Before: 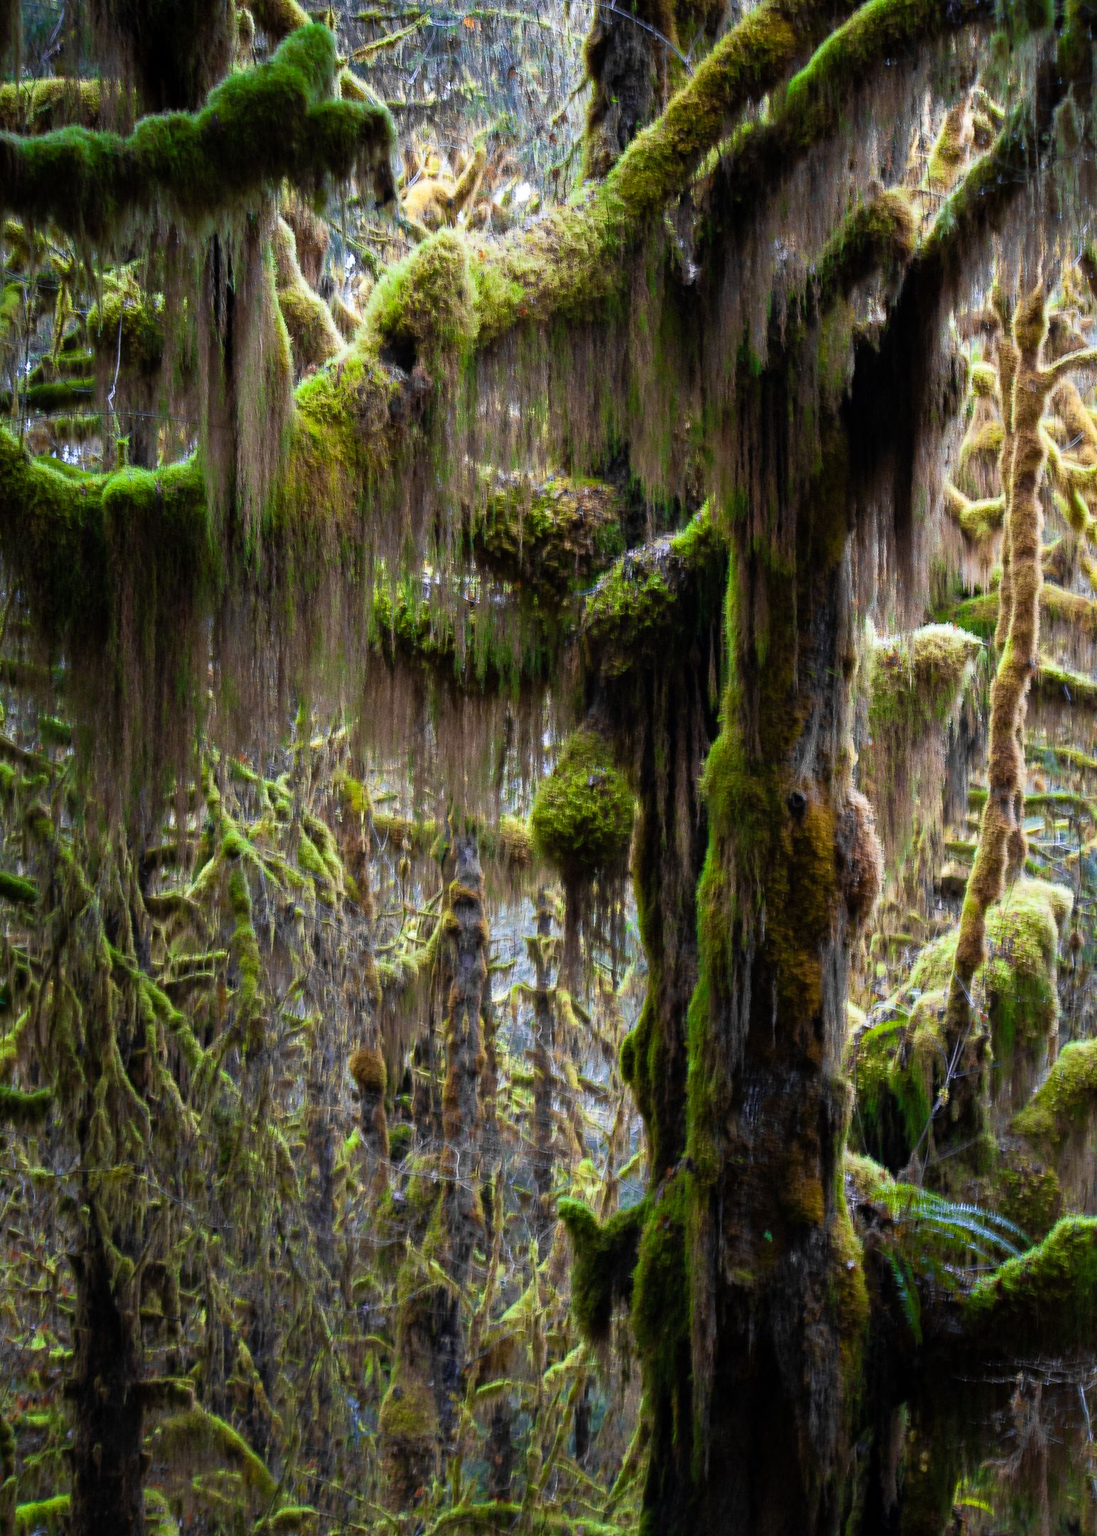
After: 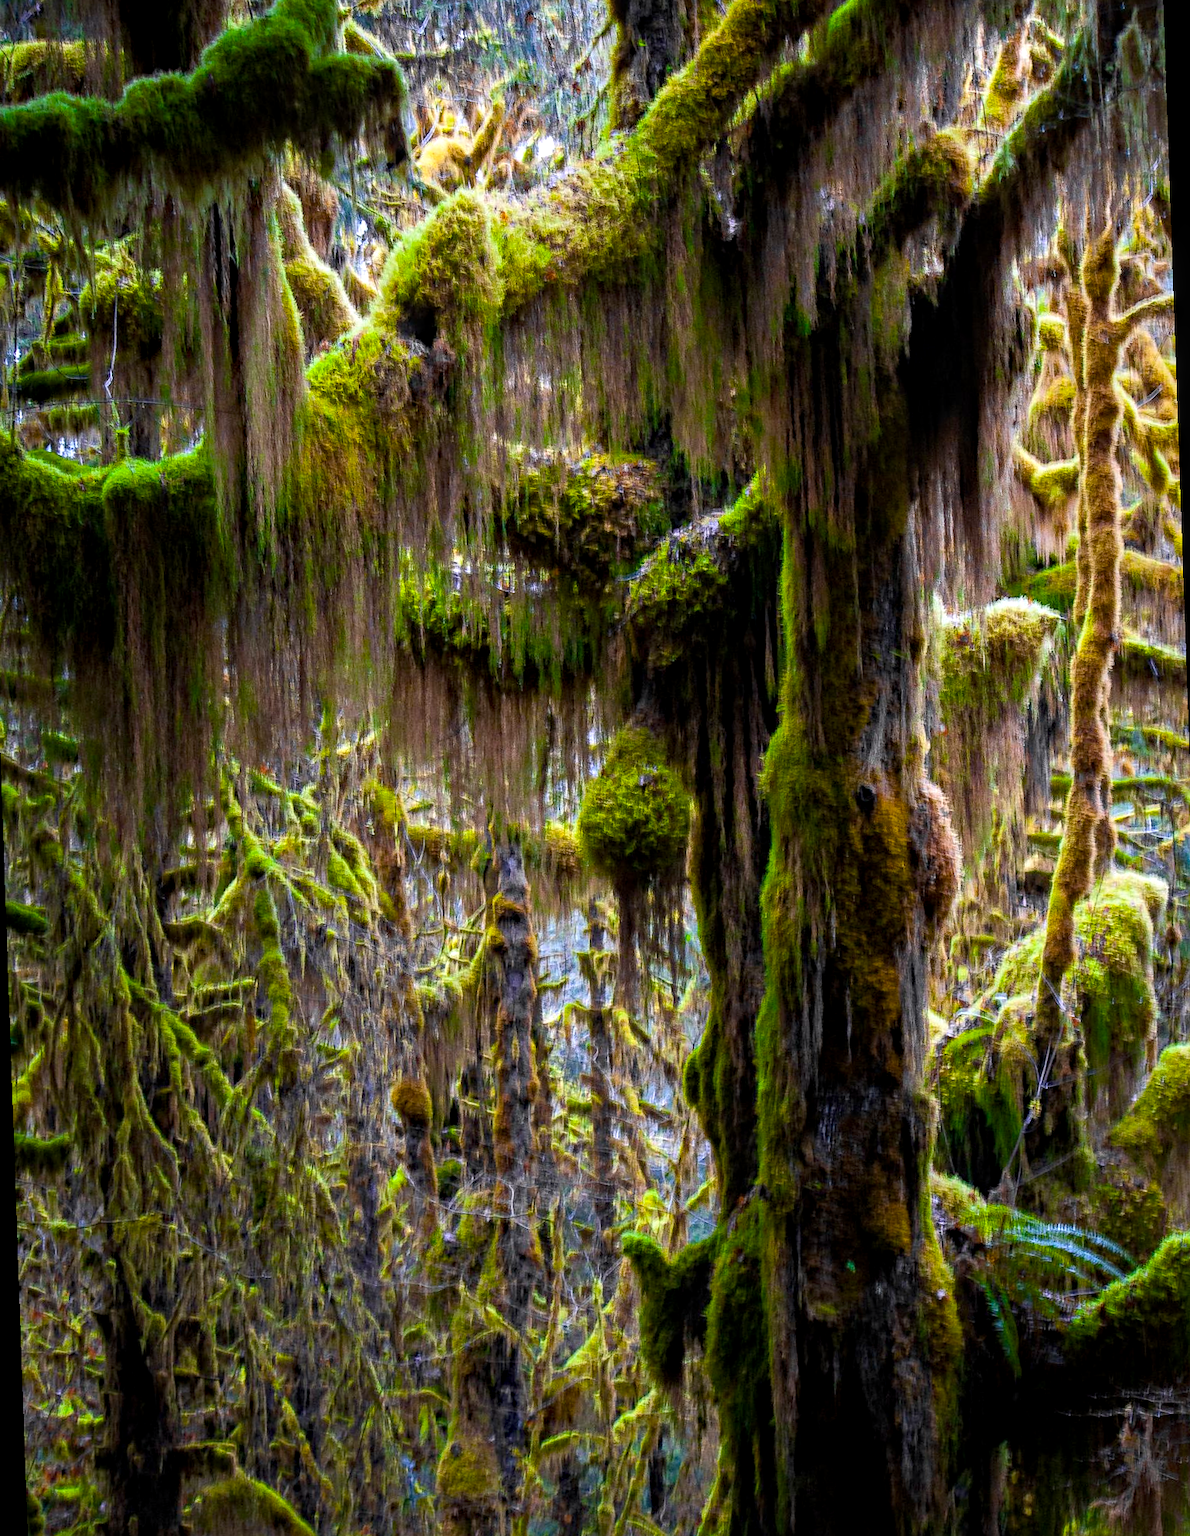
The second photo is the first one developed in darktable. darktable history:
sharpen: amount 0.2
haze removal: compatibility mode true, adaptive false
rotate and perspective: rotation -2°, crop left 0.022, crop right 0.978, crop top 0.049, crop bottom 0.951
white balance: red 1.009, blue 1.027
local contrast: on, module defaults
color balance rgb: perceptual saturation grading › global saturation 25%, global vibrance 20%
